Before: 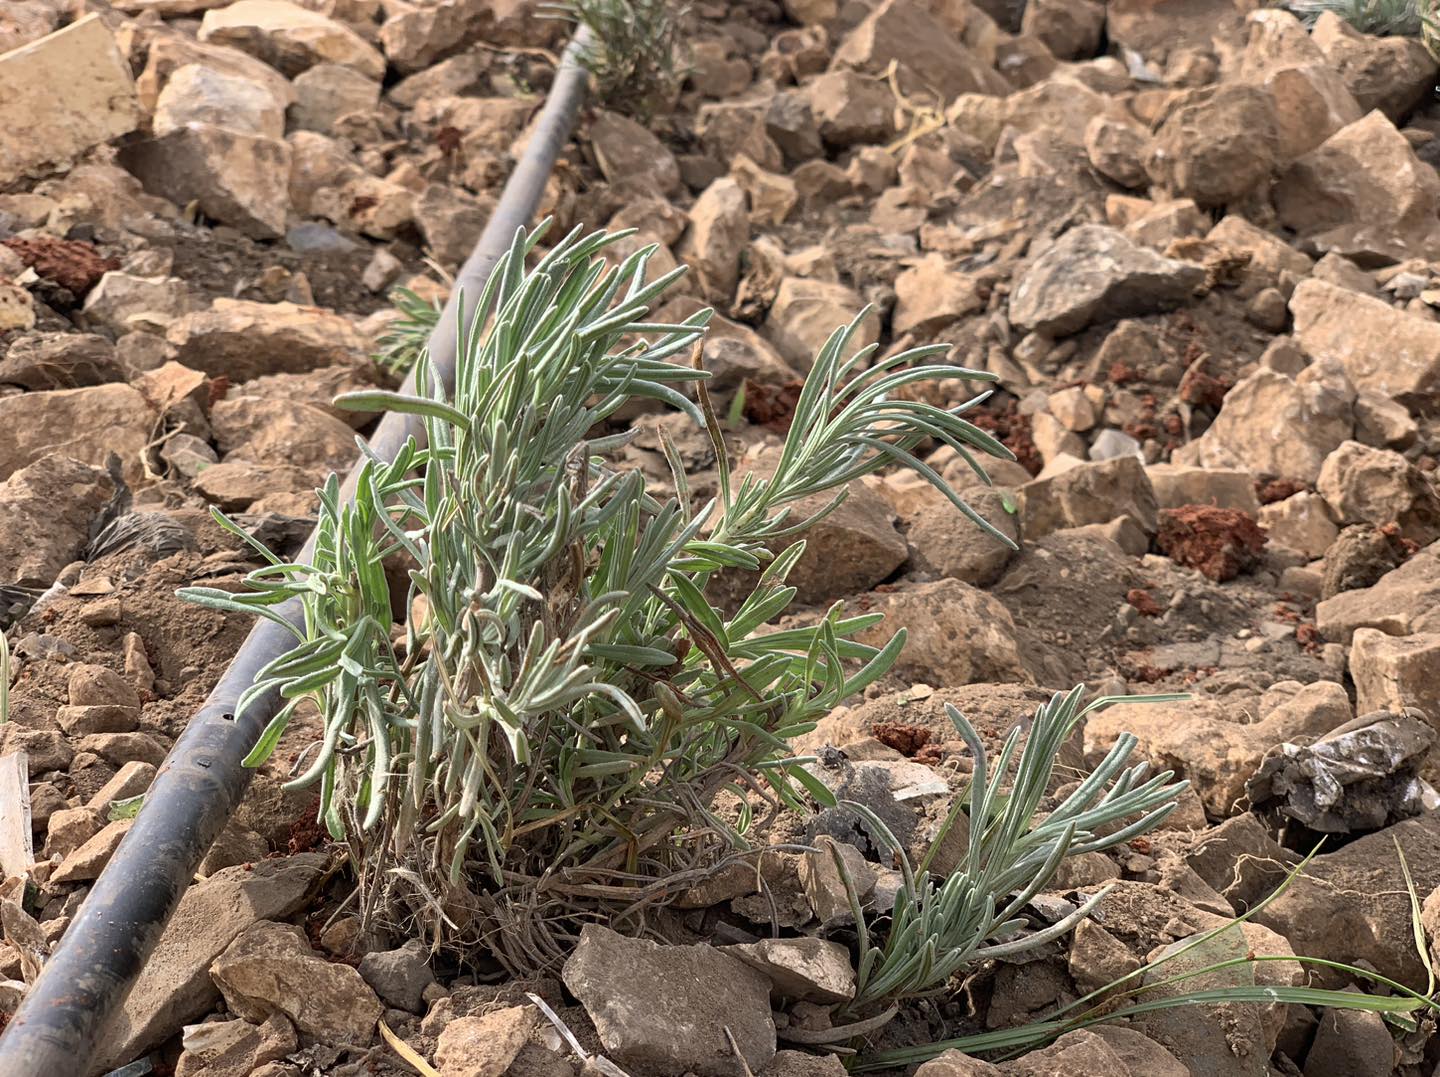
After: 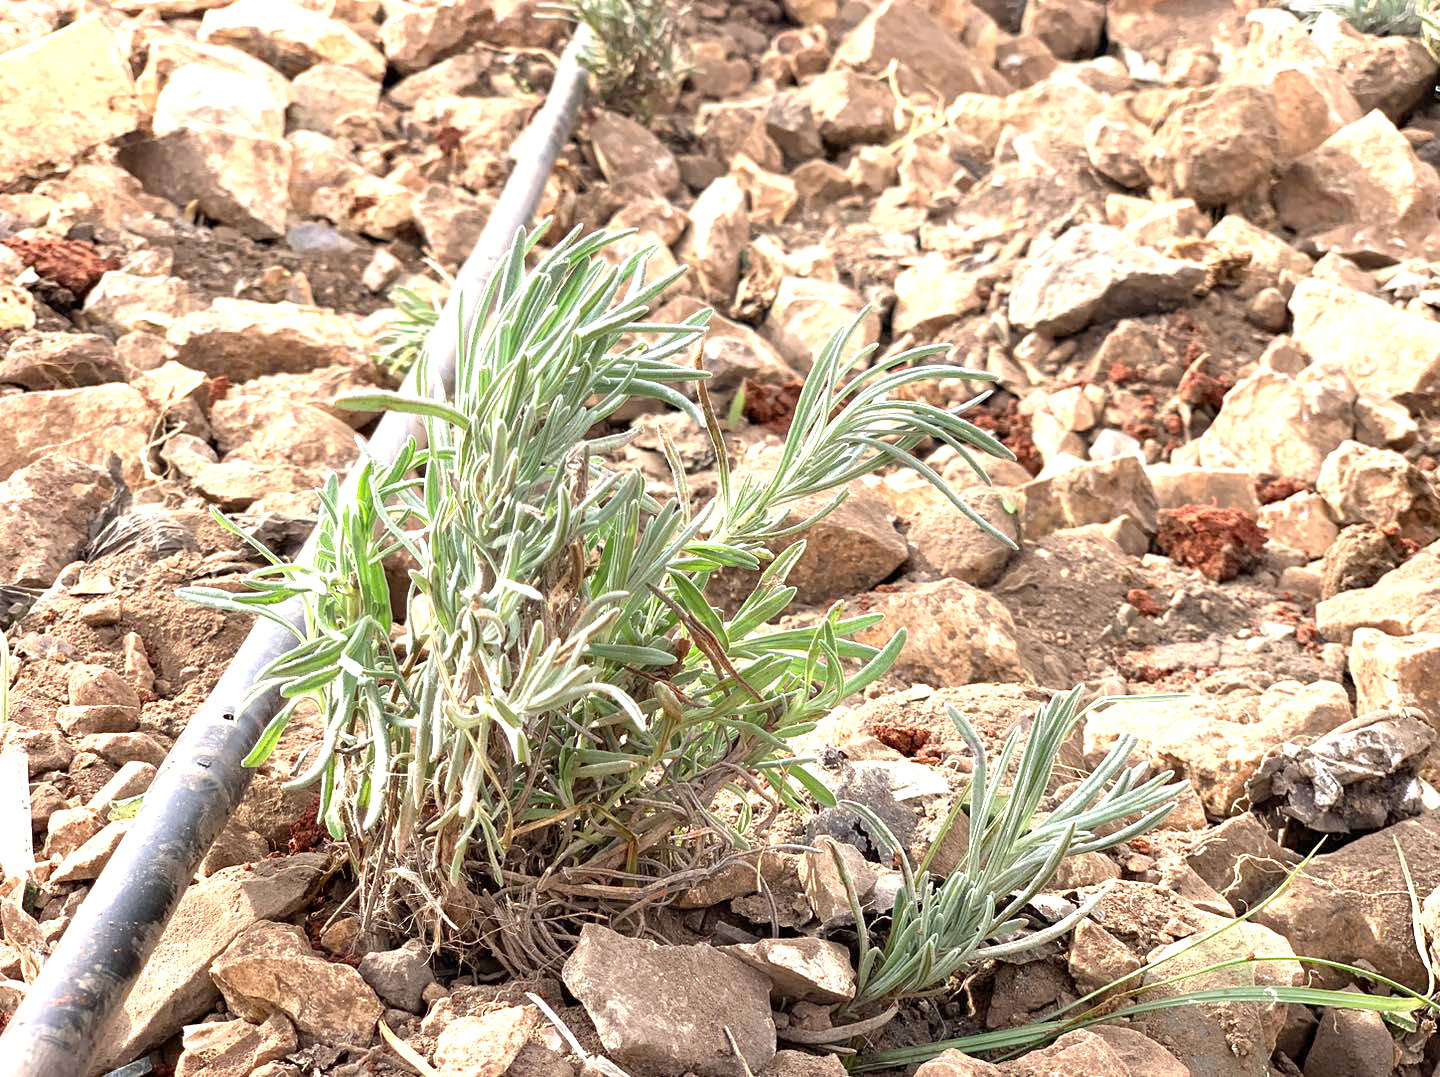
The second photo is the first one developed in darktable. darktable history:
contrast brightness saturation: saturation -0.05
exposure: black level correction 0.001, exposure 1.398 EV, compensate exposure bias true, compensate highlight preservation false
